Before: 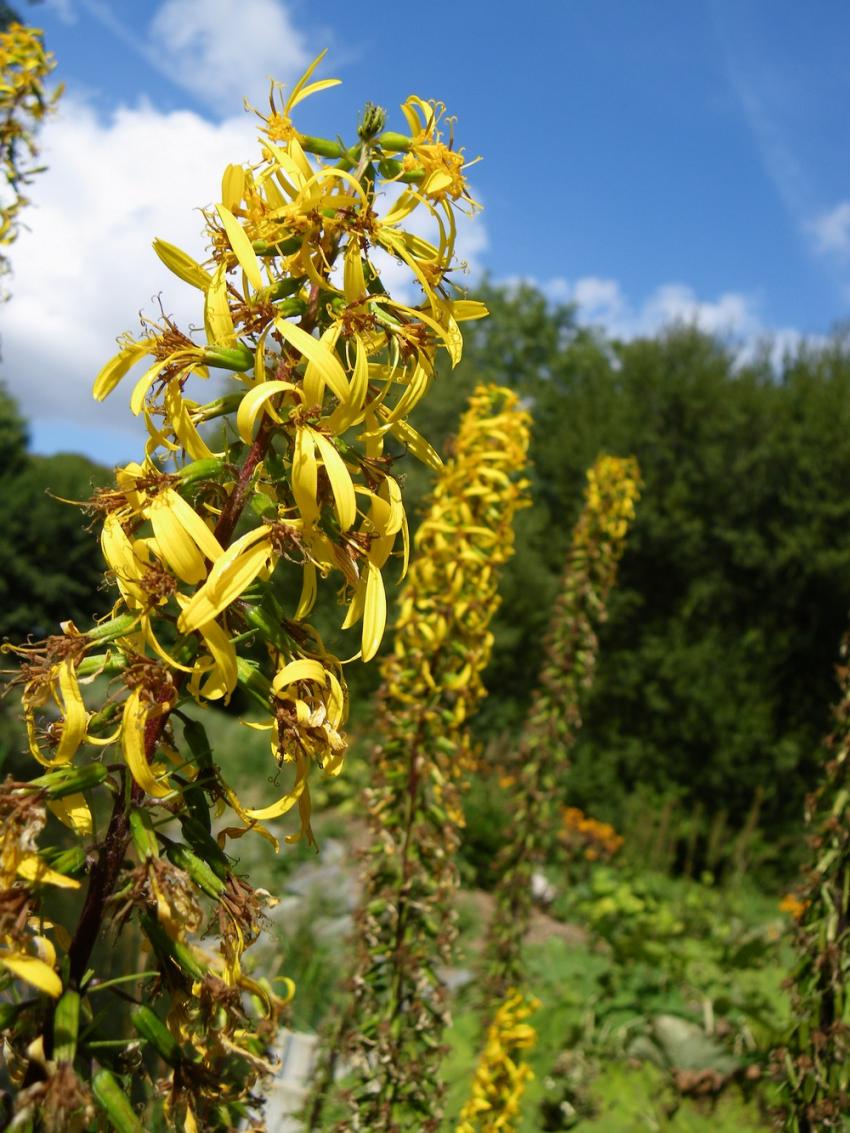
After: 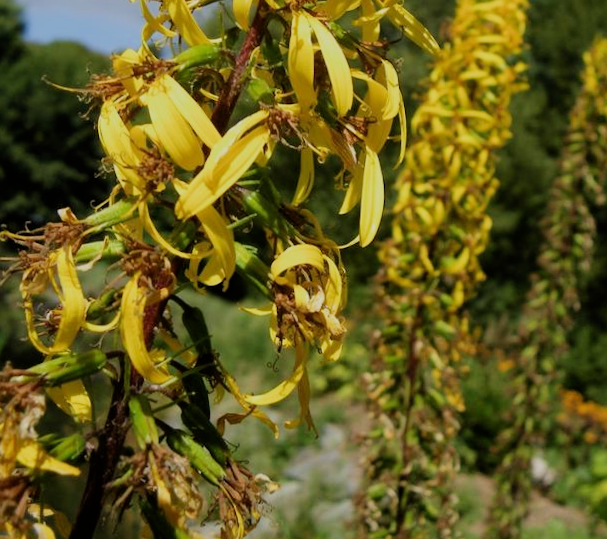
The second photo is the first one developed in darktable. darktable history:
rotate and perspective: rotation -0.45°, automatic cropping original format, crop left 0.008, crop right 0.992, crop top 0.012, crop bottom 0.988
crop: top 36.498%, right 27.964%, bottom 14.995%
filmic rgb: black relative exposure -7.65 EV, white relative exposure 4.56 EV, hardness 3.61
